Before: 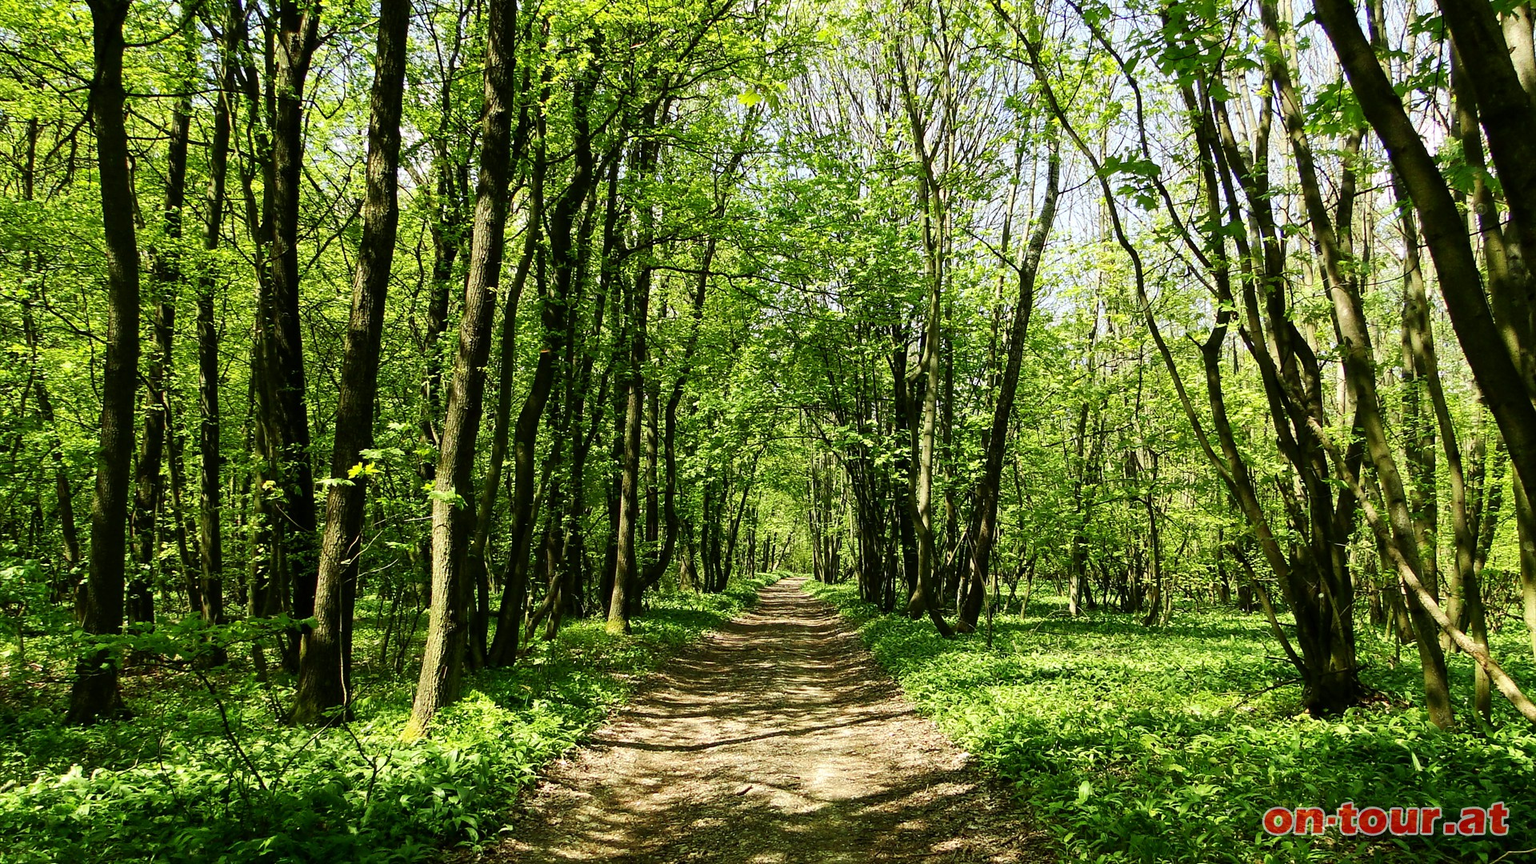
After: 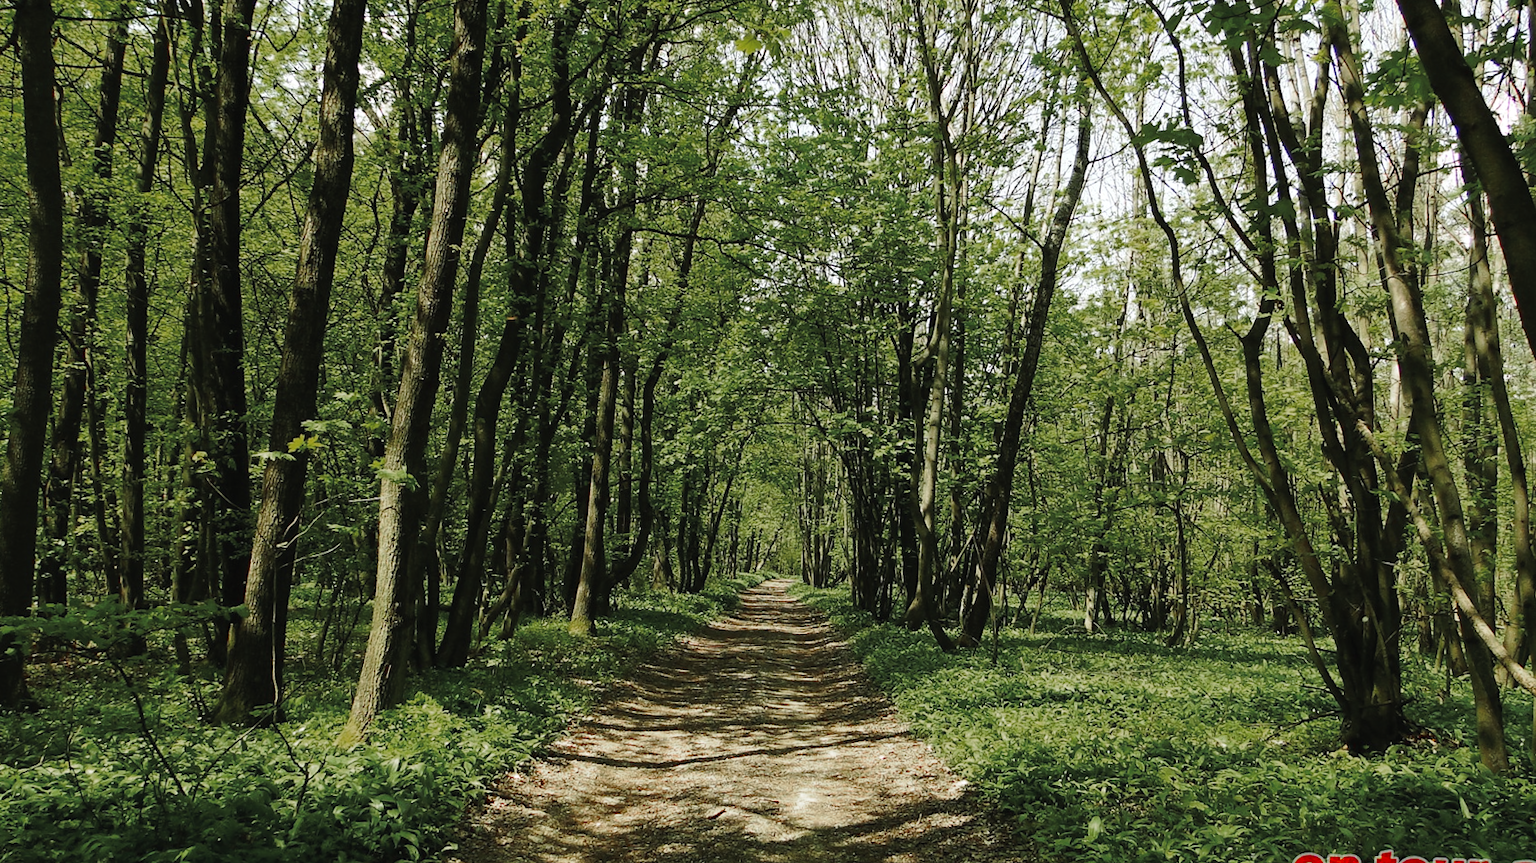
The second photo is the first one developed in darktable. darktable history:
exposure: black level correction -0.003, exposure 0.04 EV, compensate highlight preservation false
color zones: curves: ch0 [(0, 0.48) (0.209, 0.398) (0.305, 0.332) (0.429, 0.493) (0.571, 0.5) (0.714, 0.5) (0.857, 0.5) (1, 0.48)]; ch1 [(0, 0.736) (0.143, 0.625) (0.225, 0.371) (0.429, 0.256) (0.571, 0.241) (0.714, 0.213) (0.857, 0.48) (1, 0.736)]; ch2 [(0, 0.448) (0.143, 0.498) (0.286, 0.5) (0.429, 0.5) (0.571, 0.5) (0.714, 0.5) (0.857, 0.5) (1, 0.448)]
crop and rotate: angle -1.96°, left 3.097%, top 4.154%, right 1.586%, bottom 0.529%
tone curve: curves: ch0 [(0, 0) (0.003, 0.003) (0.011, 0.01) (0.025, 0.023) (0.044, 0.041) (0.069, 0.064) (0.1, 0.092) (0.136, 0.125) (0.177, 0.163) (0.224, 0.207) (0.277, 0.255) (0.335, 0.309) (0.399, 0.375) (0.468, 0.459) (0.543, 0.548) (0.623, 0.629) (0.709, 0.716) (0.801, 0.808) (0.898, 0.911) (1, 1)], preserve colors none
